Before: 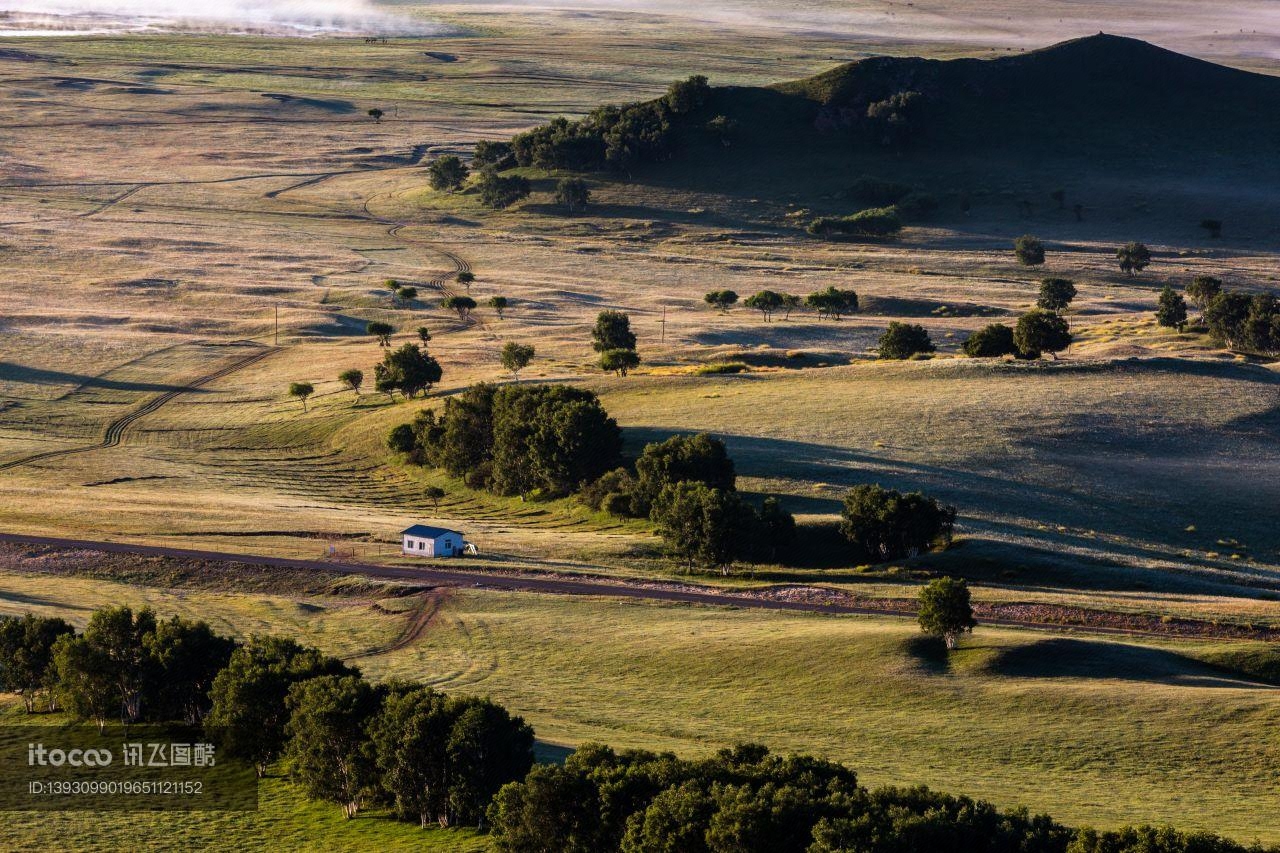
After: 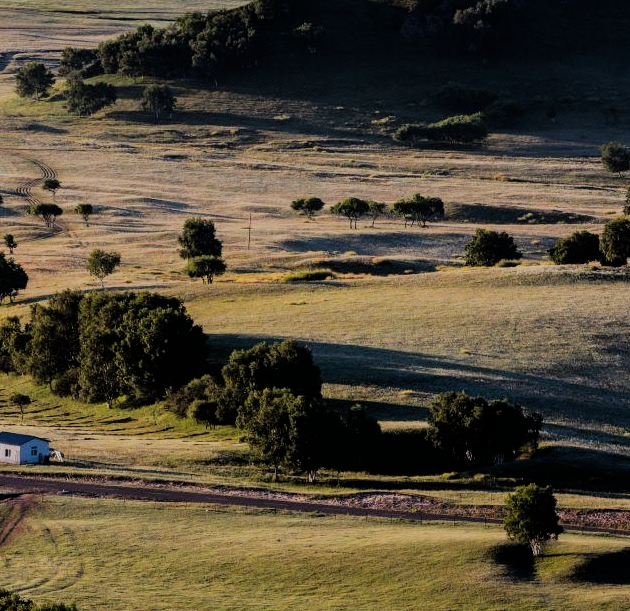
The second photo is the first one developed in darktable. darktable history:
crop: left 32.384%, top 11.006%, right 18.349%, bottom 17.358%
filmic rgb: black relative exposure -7.21 EV, white relative exposure 5.36 EV, hardness 3.02
contrast brightness saturation: saturation -0.051
